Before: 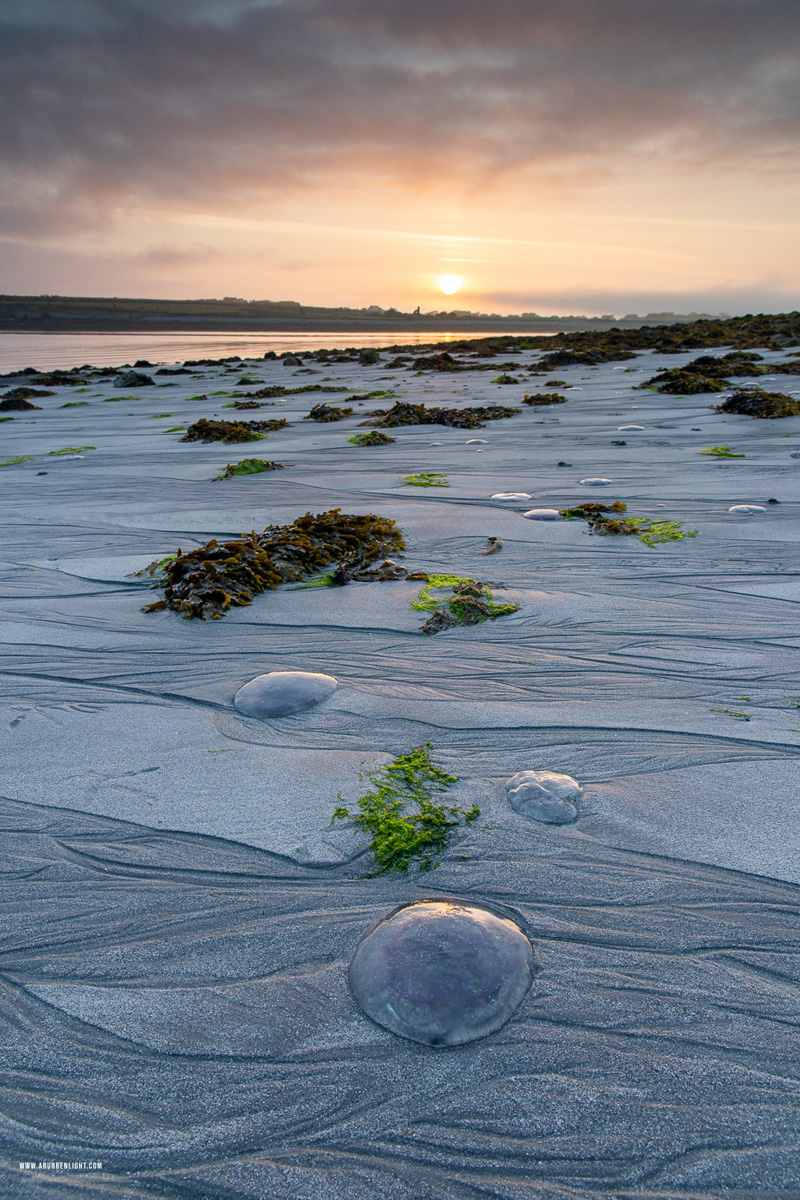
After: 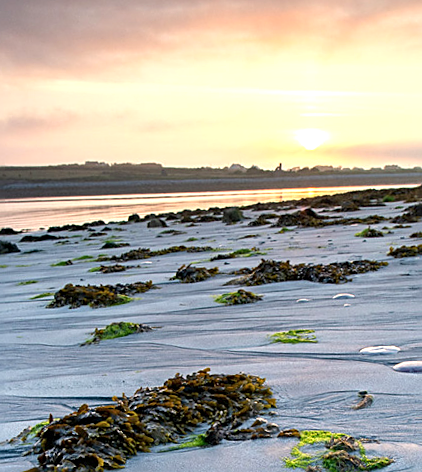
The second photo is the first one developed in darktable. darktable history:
sharpen: on, module defaults
crop: left 15.306%, top 9.065%, right 30.789%, bottom 48.638%
exposure: exposure 0.6 EV, compensate highlight preservation false
rotate and perspective: rotation -2.12°, lens shift (vertical) 0.009, lens shift (horizontal) -0.008, automatic cropping original format, crop left 0.036, crop right 0.964, crop top 0.05, crop bottom 0.959
